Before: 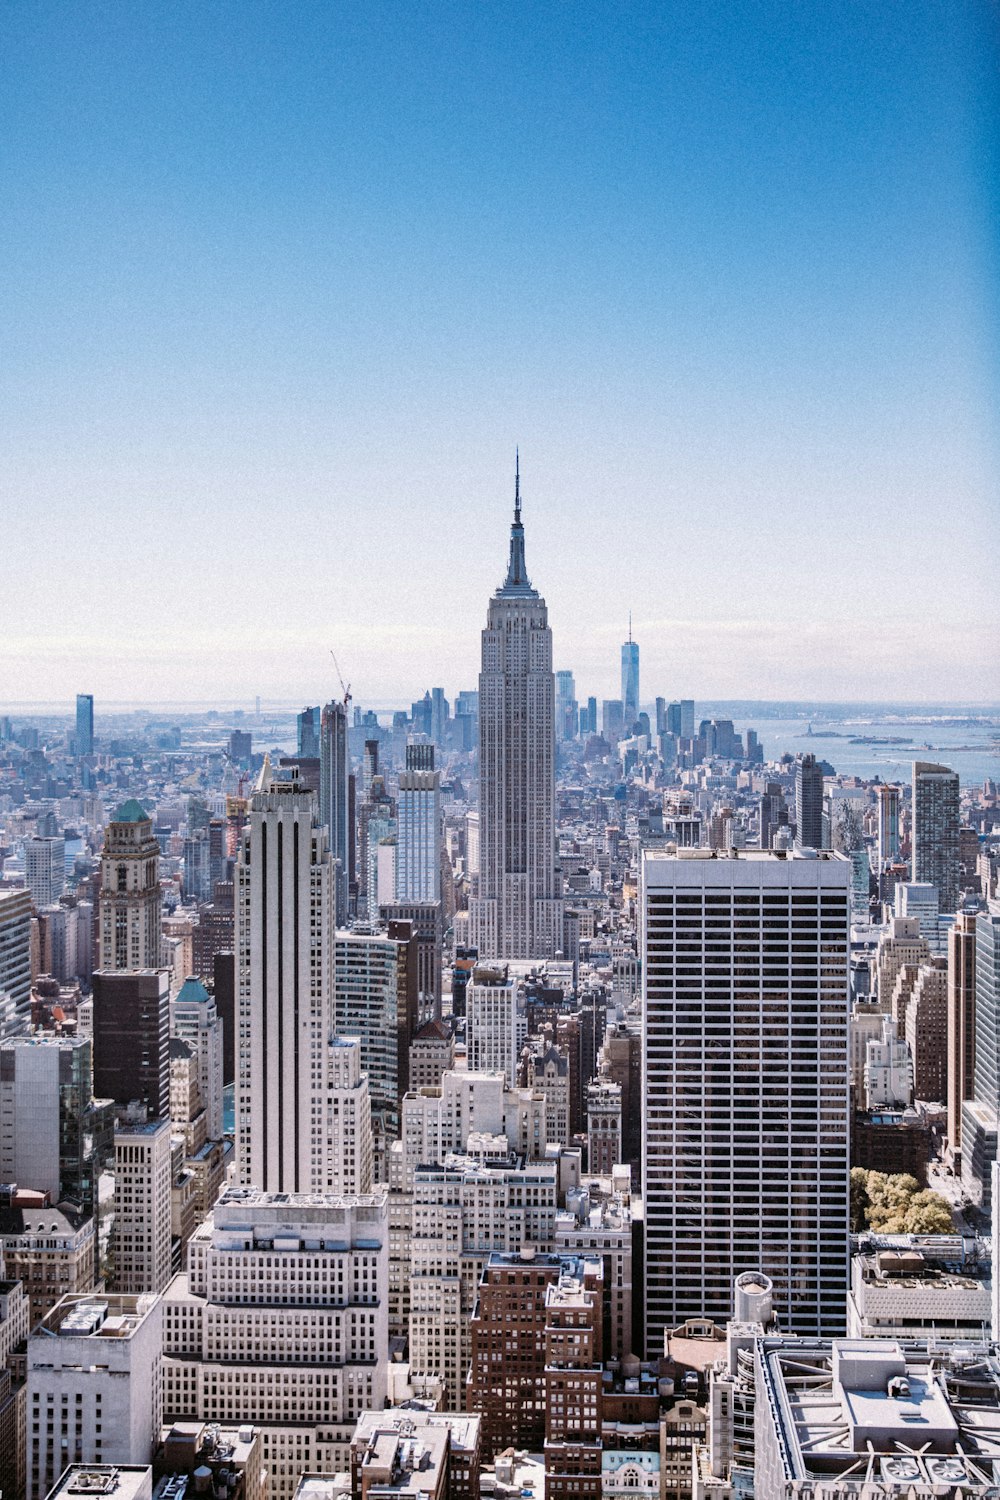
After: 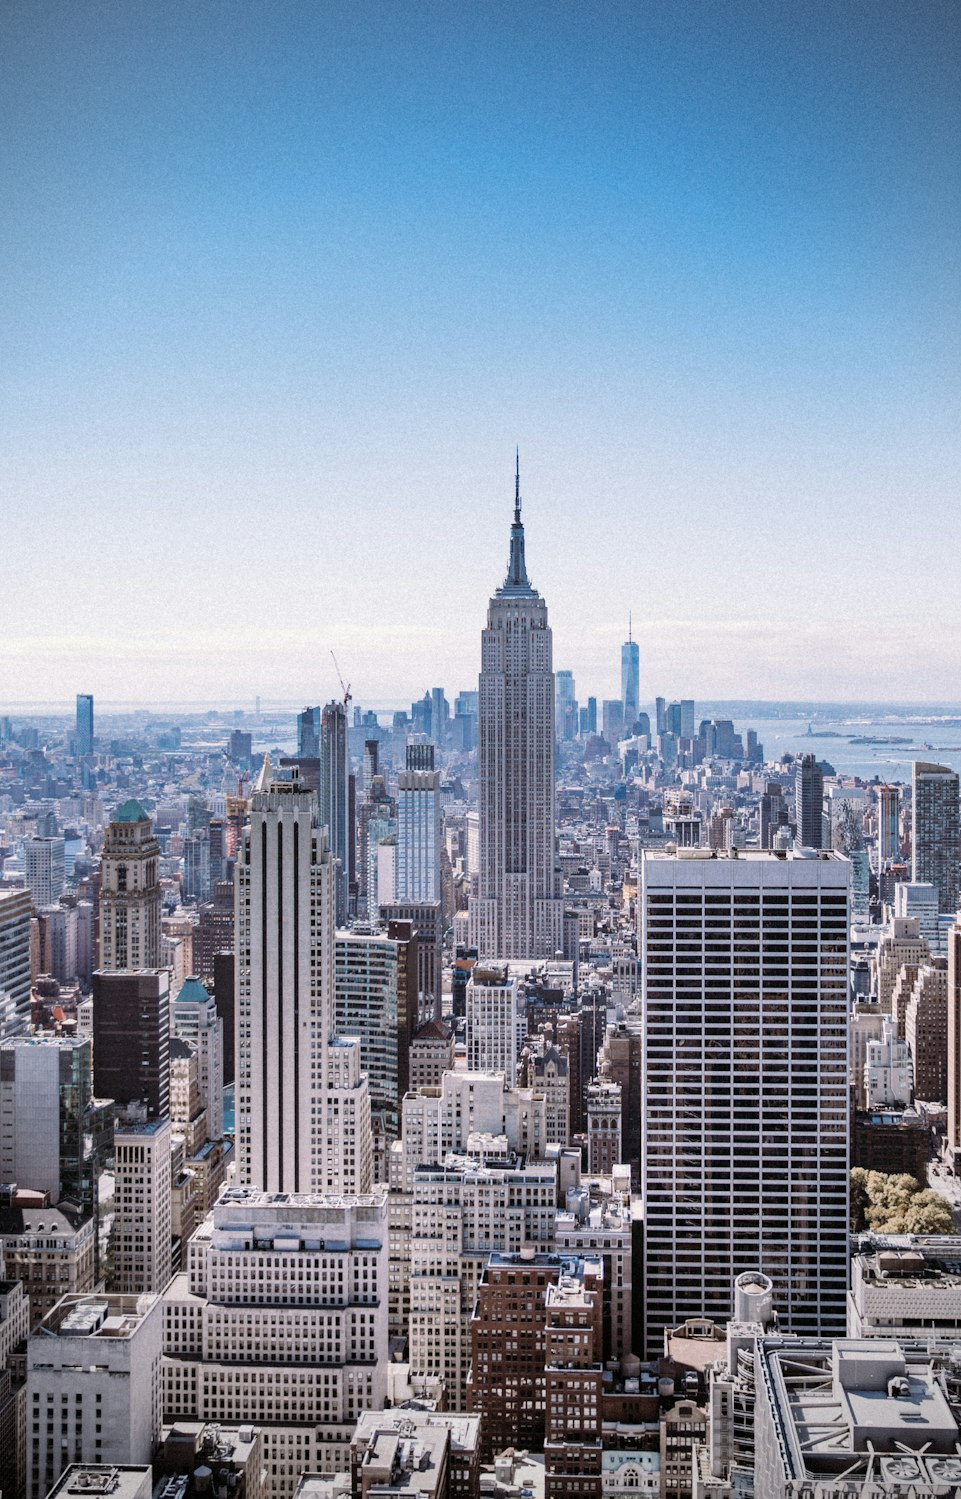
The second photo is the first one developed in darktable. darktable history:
crop: right 3.843%, bottom 0.037%
tone equalizer: on, module defaults
vignetting: fall-off start 73.48%, center (-0.031, -0.05)
